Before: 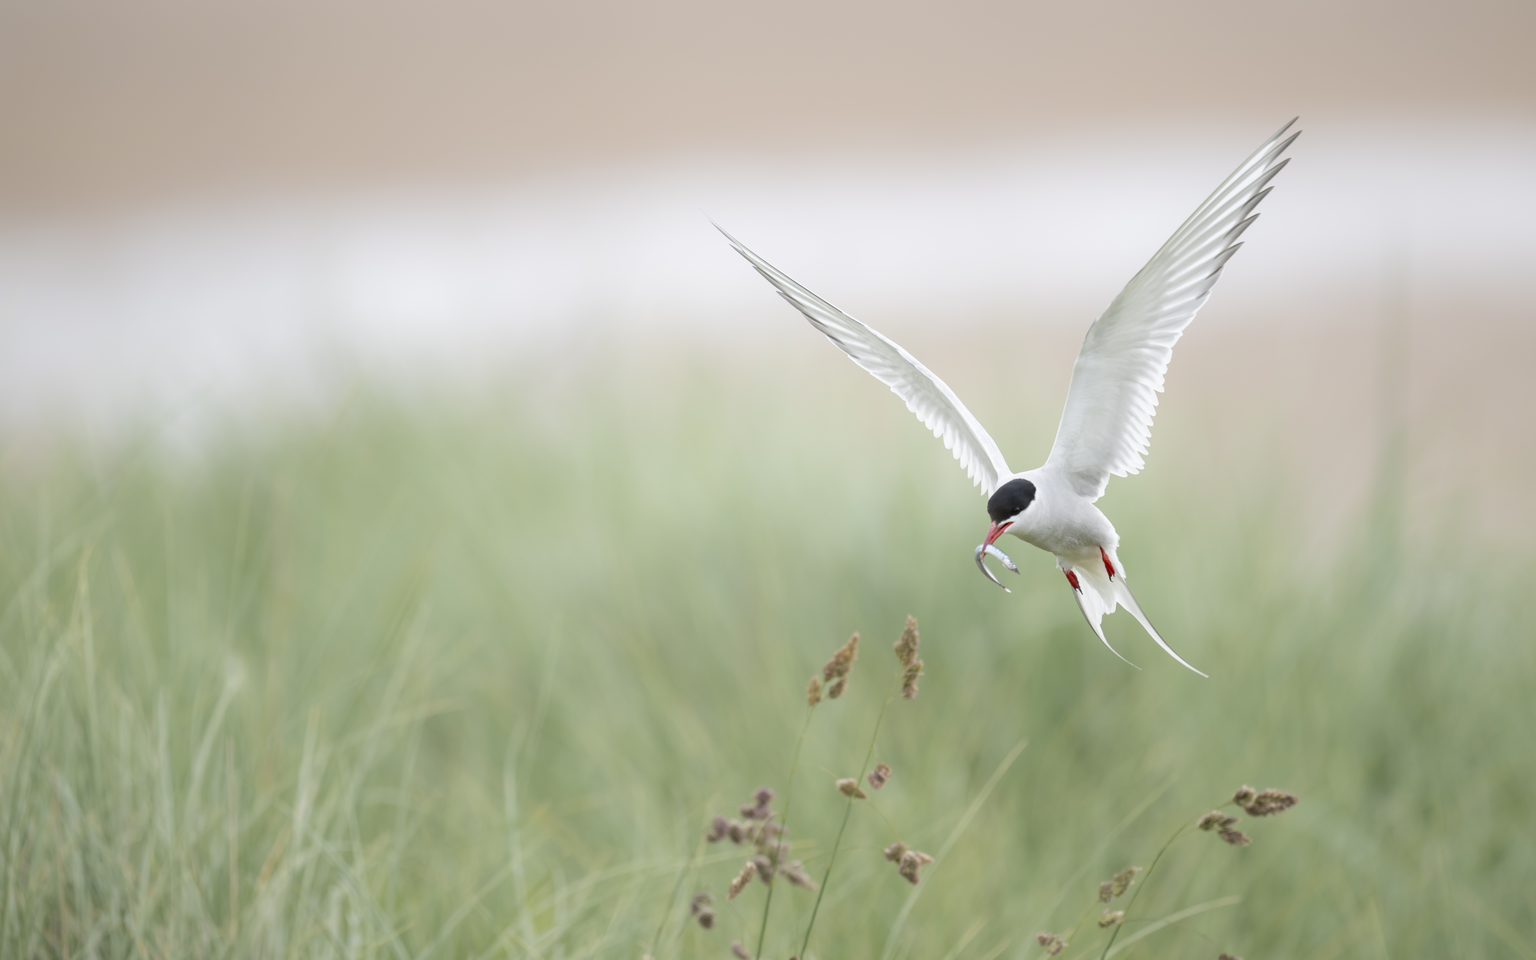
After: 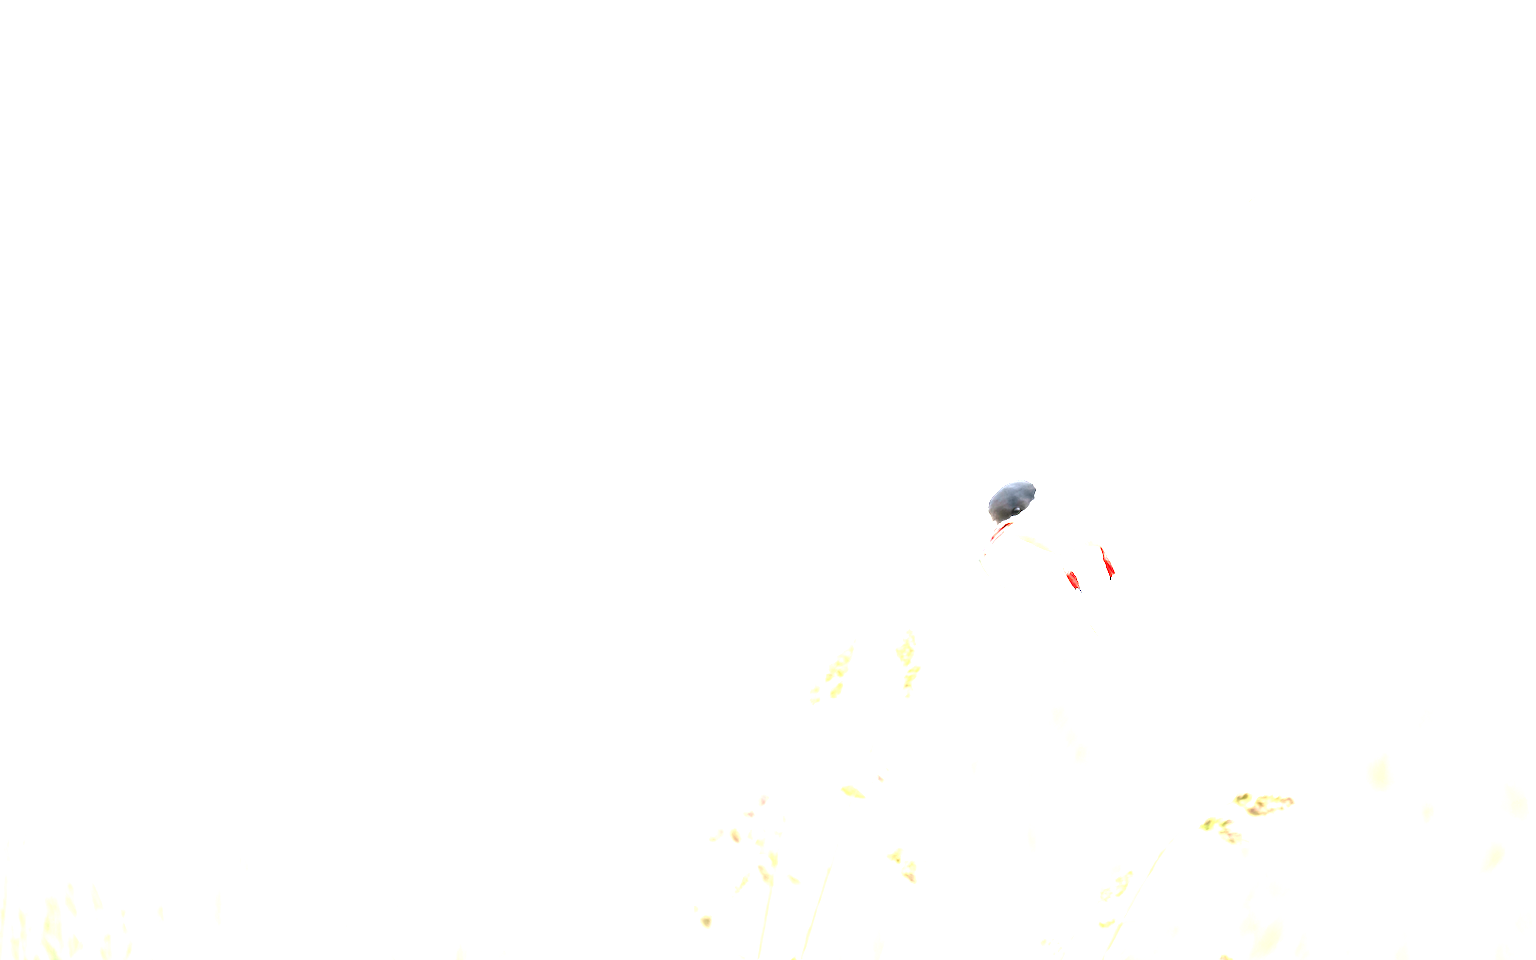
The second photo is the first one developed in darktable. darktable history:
exposure: exposure 3.102 EV, compensate highlight preservation false
